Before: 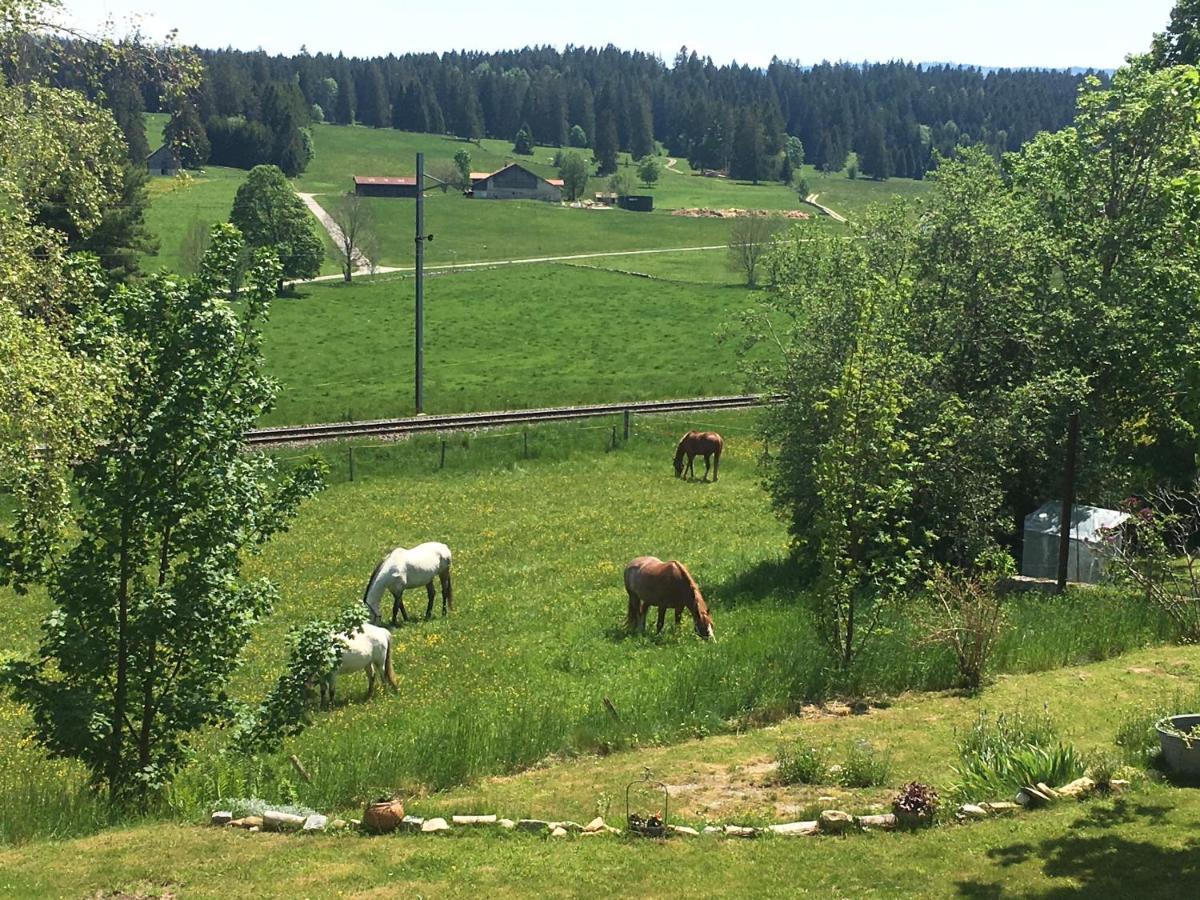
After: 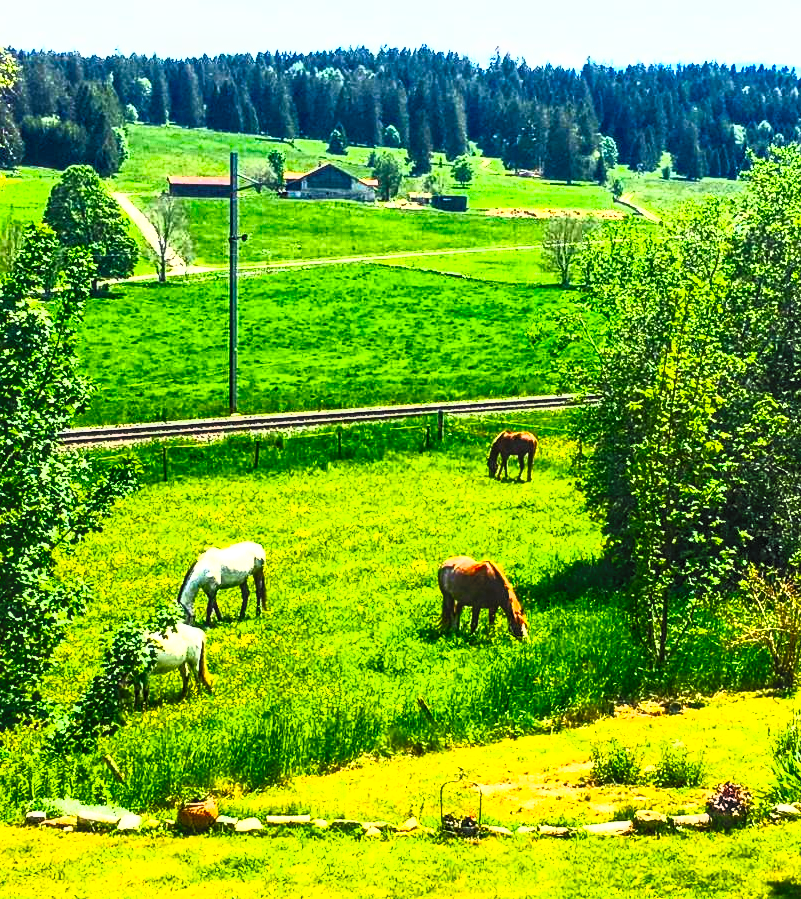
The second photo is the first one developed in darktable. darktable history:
filmic rgb: black relative exposure -5.09 EV, white relative exposure 3.18 EV, hardness 3.47, contrast 1.193, highlights saturation mix -49.15%
local contrast: detail 142%
crop and rotate: left 15.51%, right 17.73%
exposure: exposure 0.2 EV, compensate exposure bias true, compensate highlight preservation false
contrast brightness saturation: contrast 0.999, brightness 0.988, saturation 0.994
shadows and highlights: shadows 0.109, highlights 38.1
color balance rgb: shadows lift › chroma 2.059%, shadows lift › hue 250.43°, global offset › luminance 0.532%, perceptual saturation grading › global saturation 30.782%, global vibrance 15.907%, saturation formula JzAzBz (2021)
